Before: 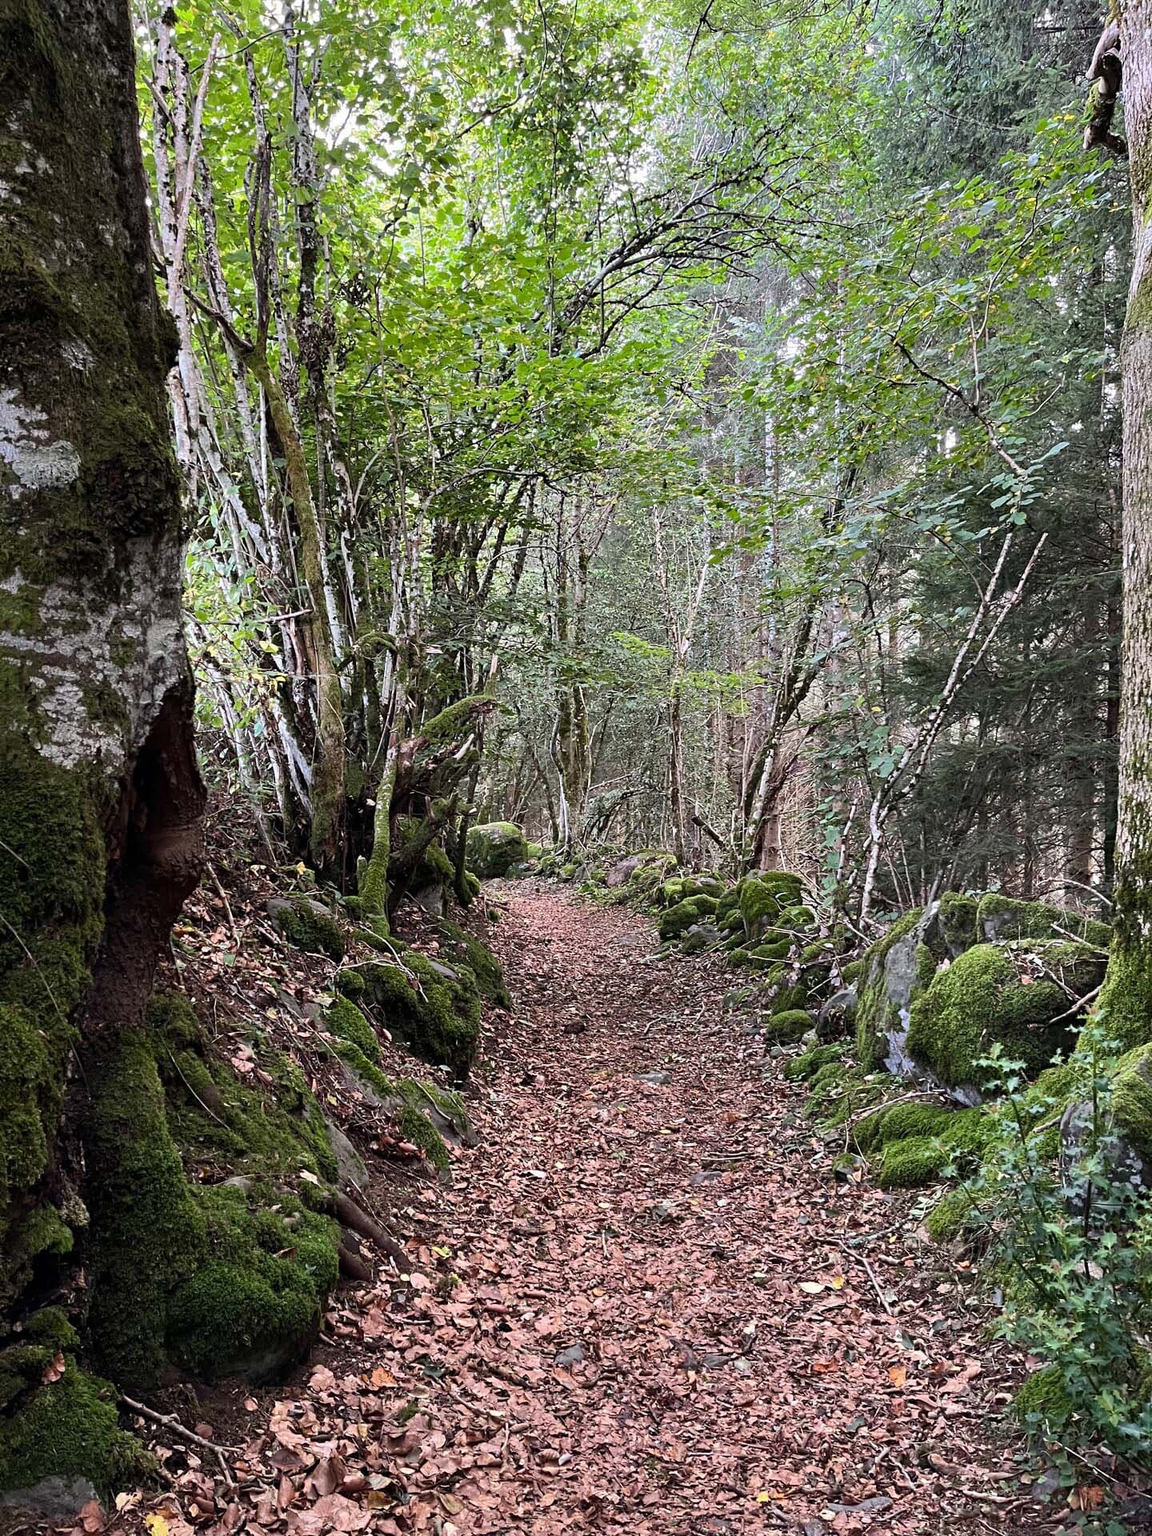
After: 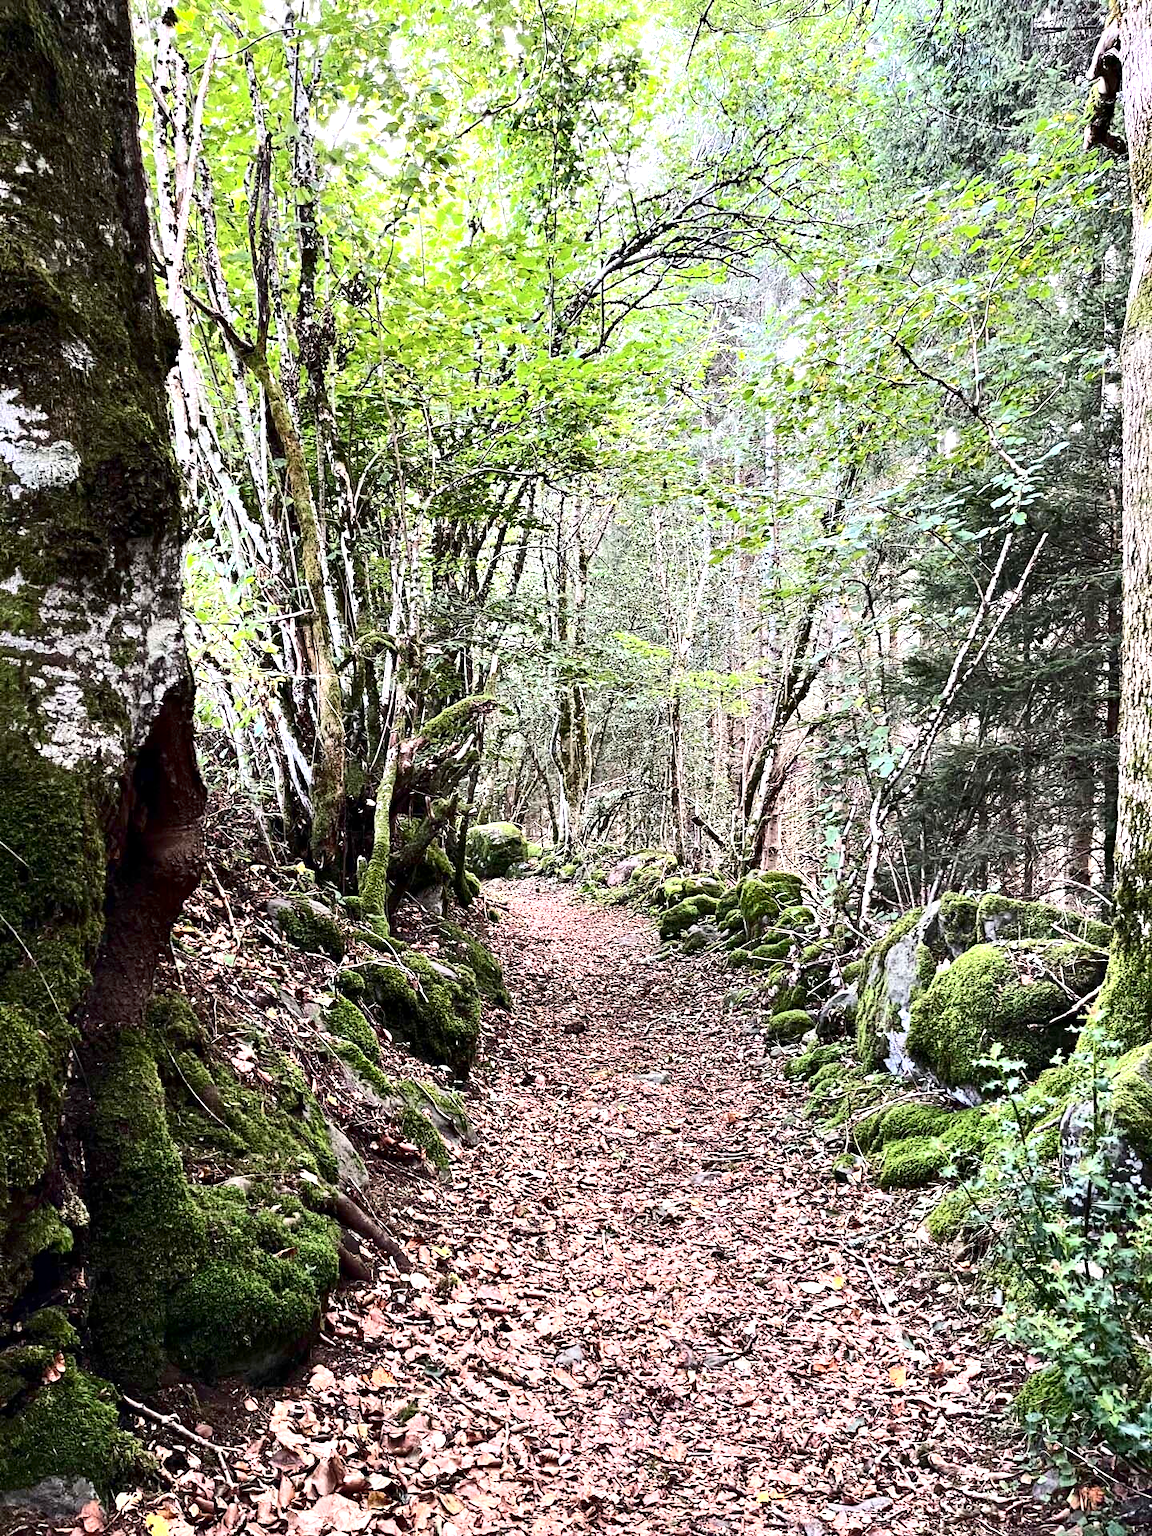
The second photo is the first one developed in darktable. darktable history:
exposure: exposure 1 EV, compensate highlight preservation false
contrast equalizer: octaves 7, y [[0.6 ×6], [0.55 ×6], [0 ×6], [0 ×6], [0 ×6]], mix 0.15
contrast brightness saturation: contrast 0.28
